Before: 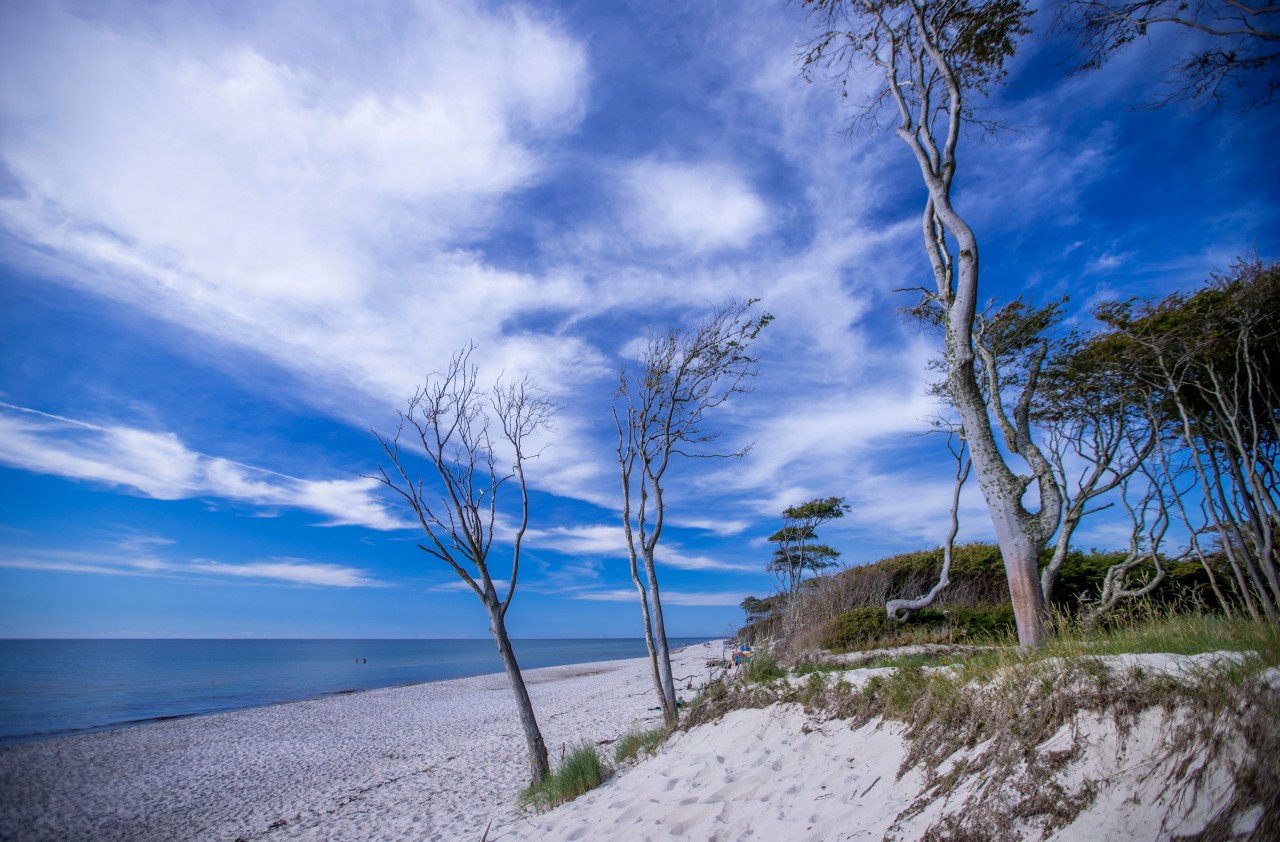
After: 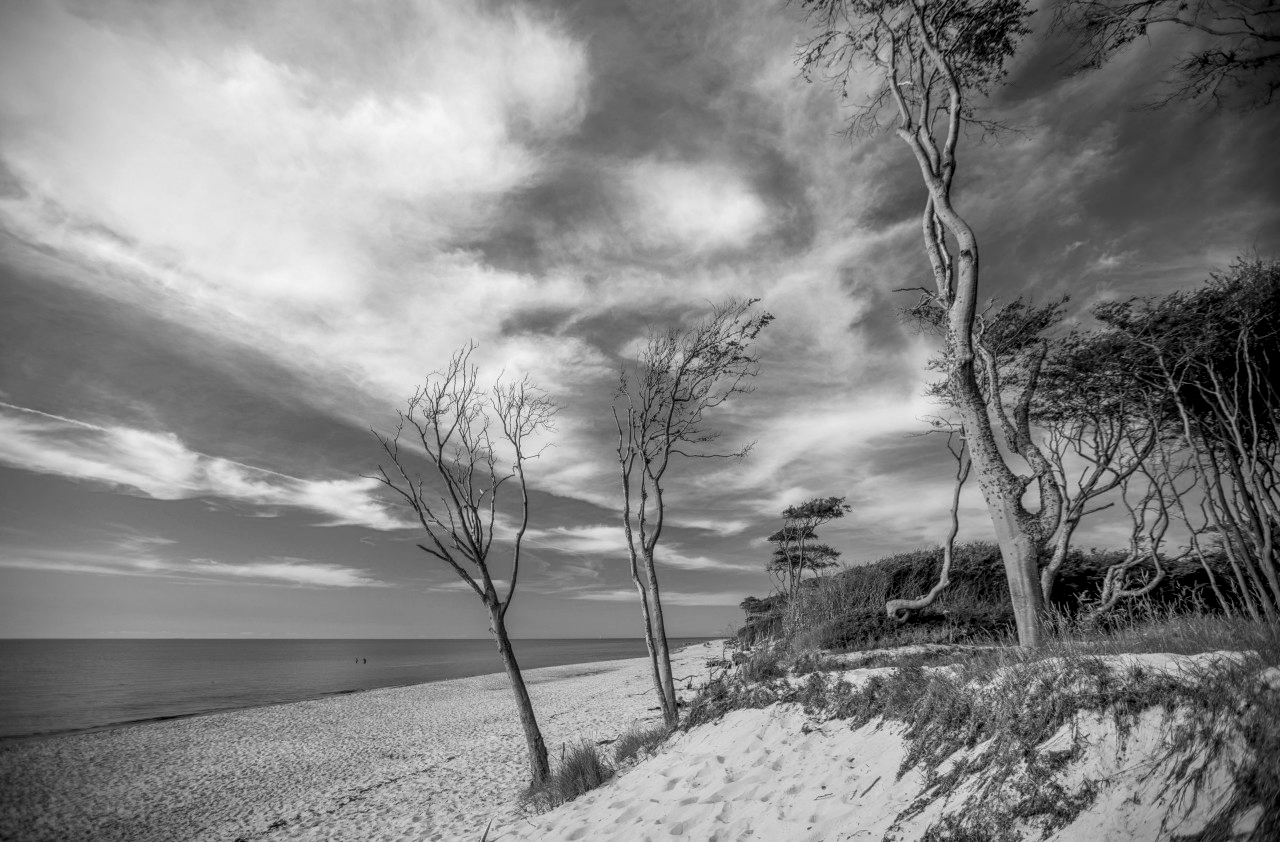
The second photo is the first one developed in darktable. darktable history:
local contrast: on, module defaults
monochrome: on, module defaults
rotate and perspective: crop left 0, crop top 0
